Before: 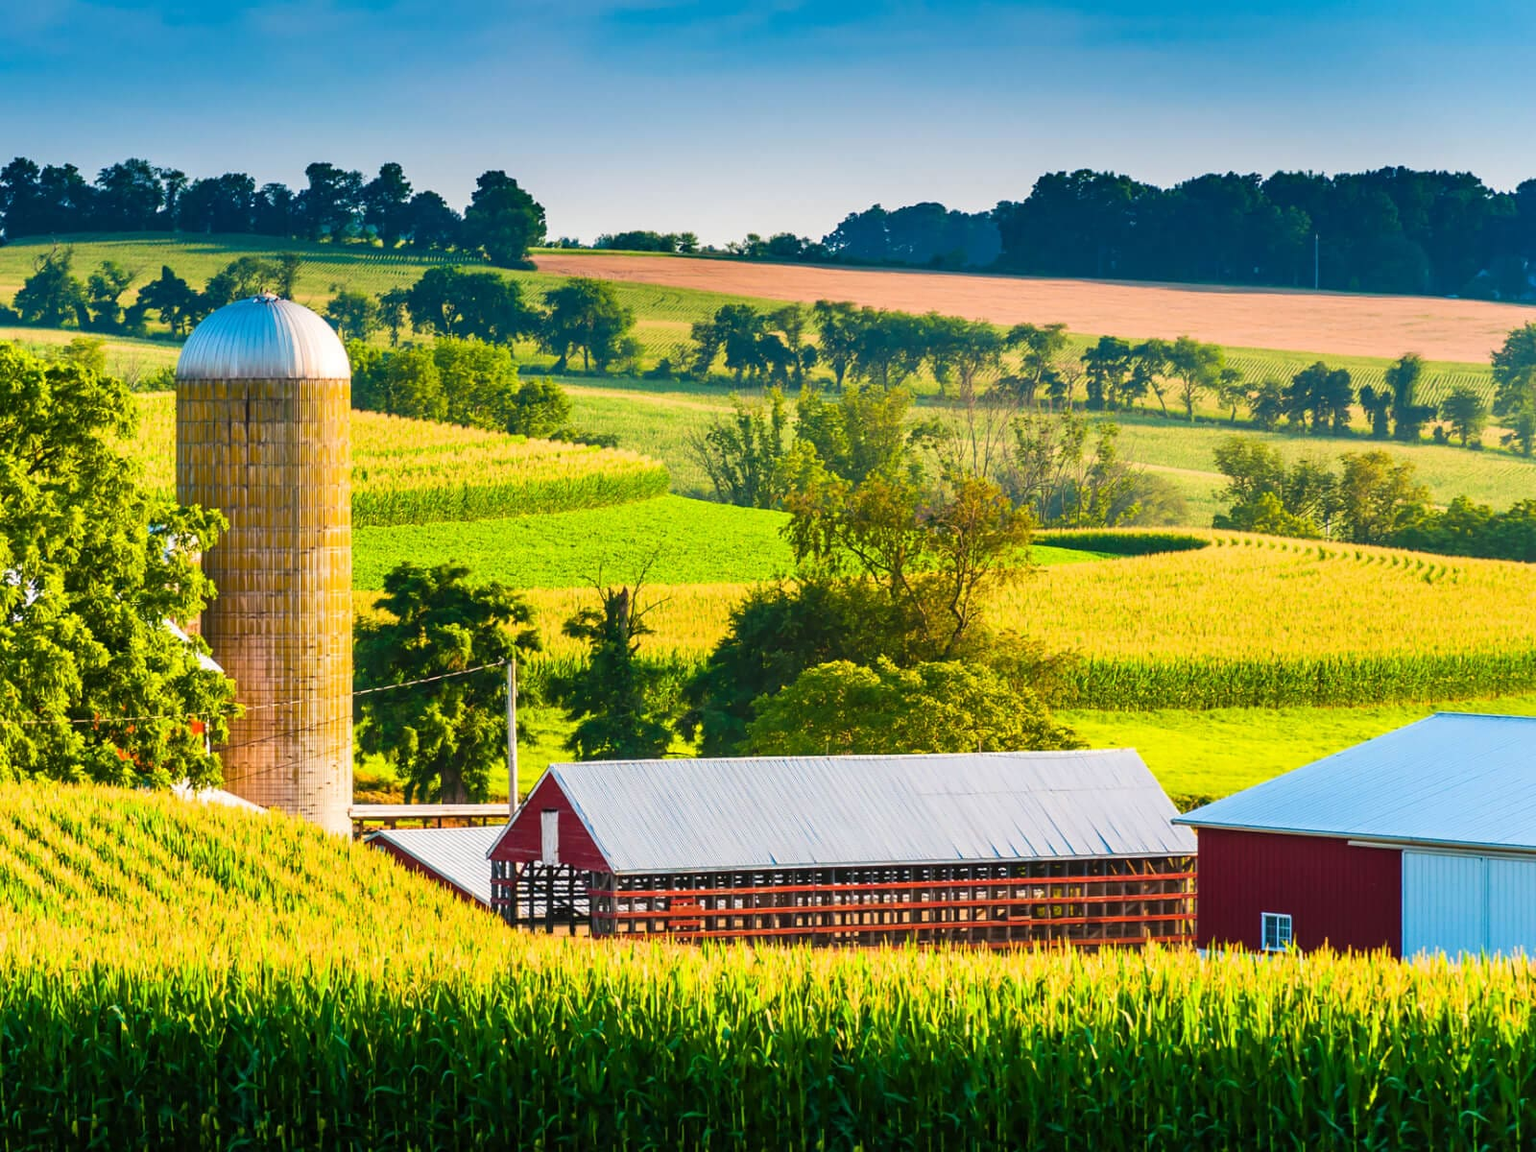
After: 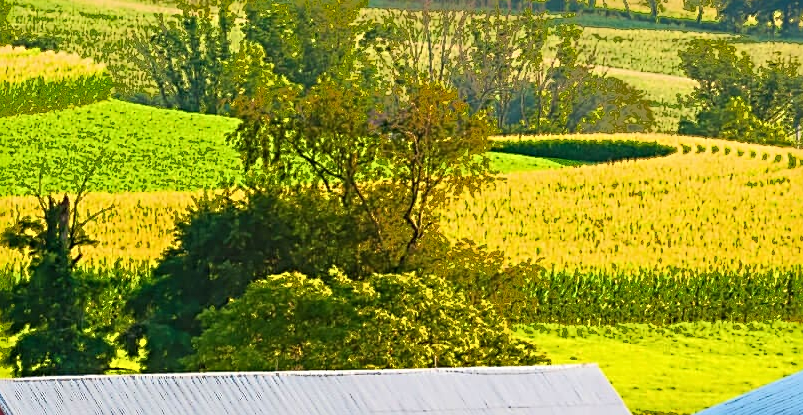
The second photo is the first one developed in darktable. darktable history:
sharpen: radius 4
fill light: exposure -0.73 EV, center 0.69, width 2.2
crop: left 36.607%, top 34.735%, right 13.146%, bottom 30.611%
